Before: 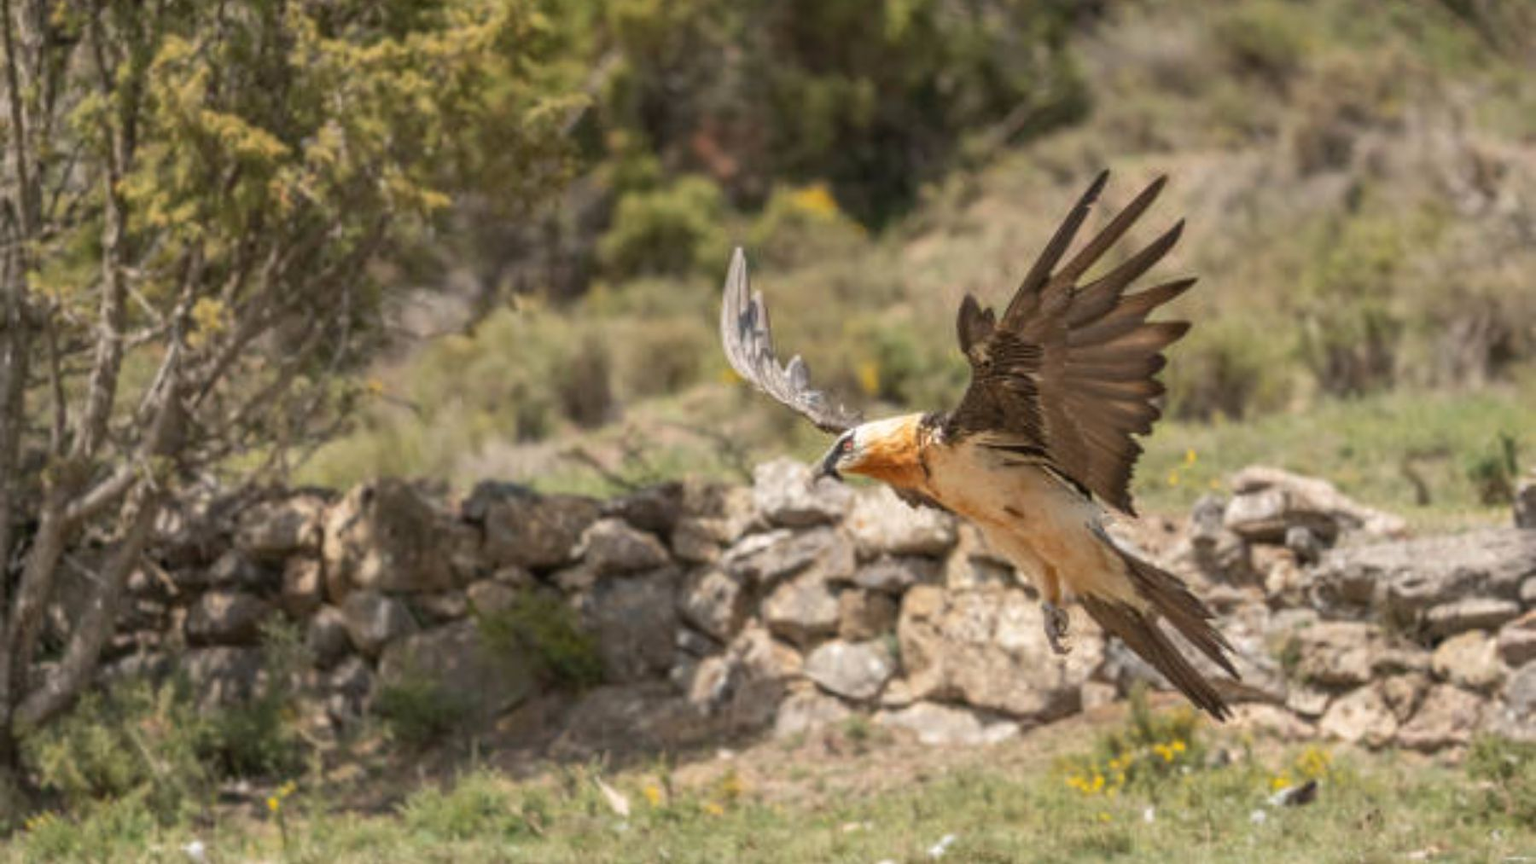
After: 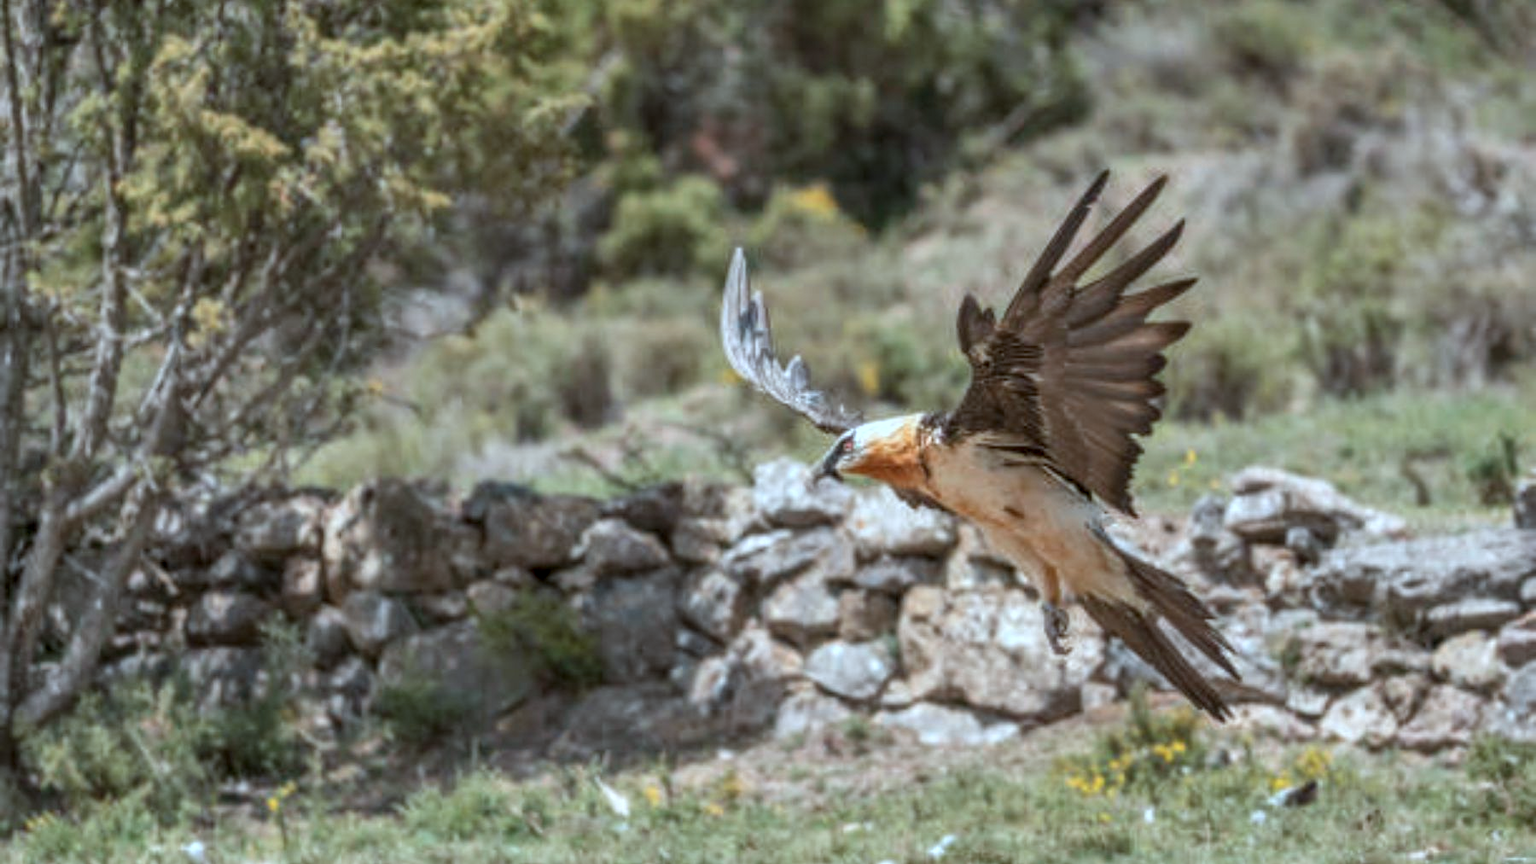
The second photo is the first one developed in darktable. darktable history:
color correction: highlights a* -8.93, highlights b* -22.66
shadows and highlights: shadows 52.72, soften with gaussian
local contrast: on, module defaults
